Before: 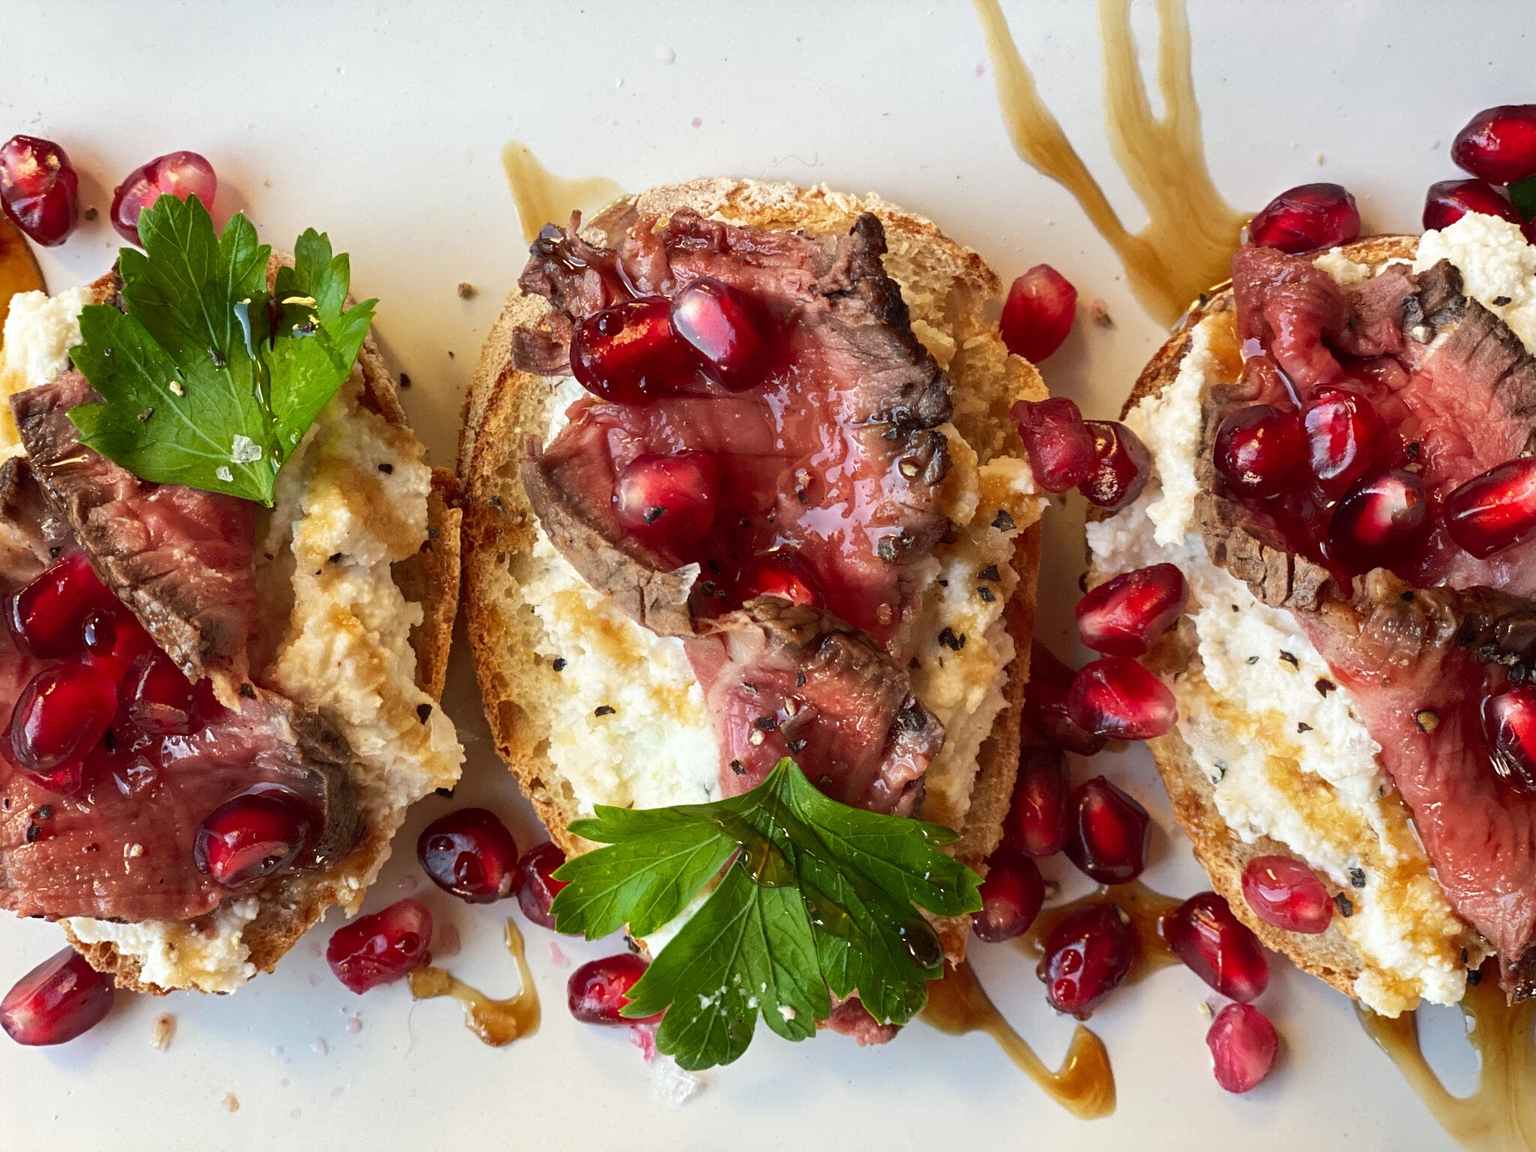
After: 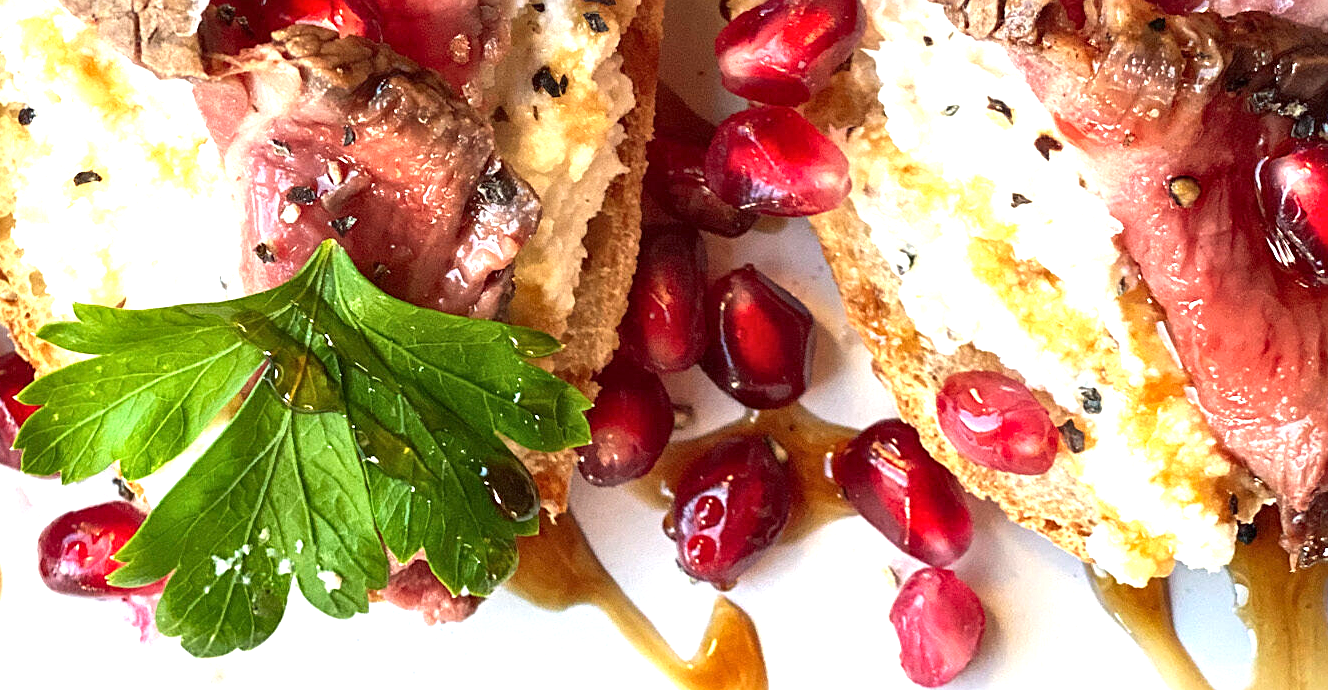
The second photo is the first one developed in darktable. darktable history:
exposure: black level correction 0, exposure 1.101 EV, compensate highlight preservation false
crop and rotate: left 35.141%, top 50.159%, bottom 4.885%
sharpen: radius 2.169, amount 0.378, threshold 0.078
local contrast: mode bilateral grid, contrast 19, coarseness 50, detail 119%, midtone range 0.2
